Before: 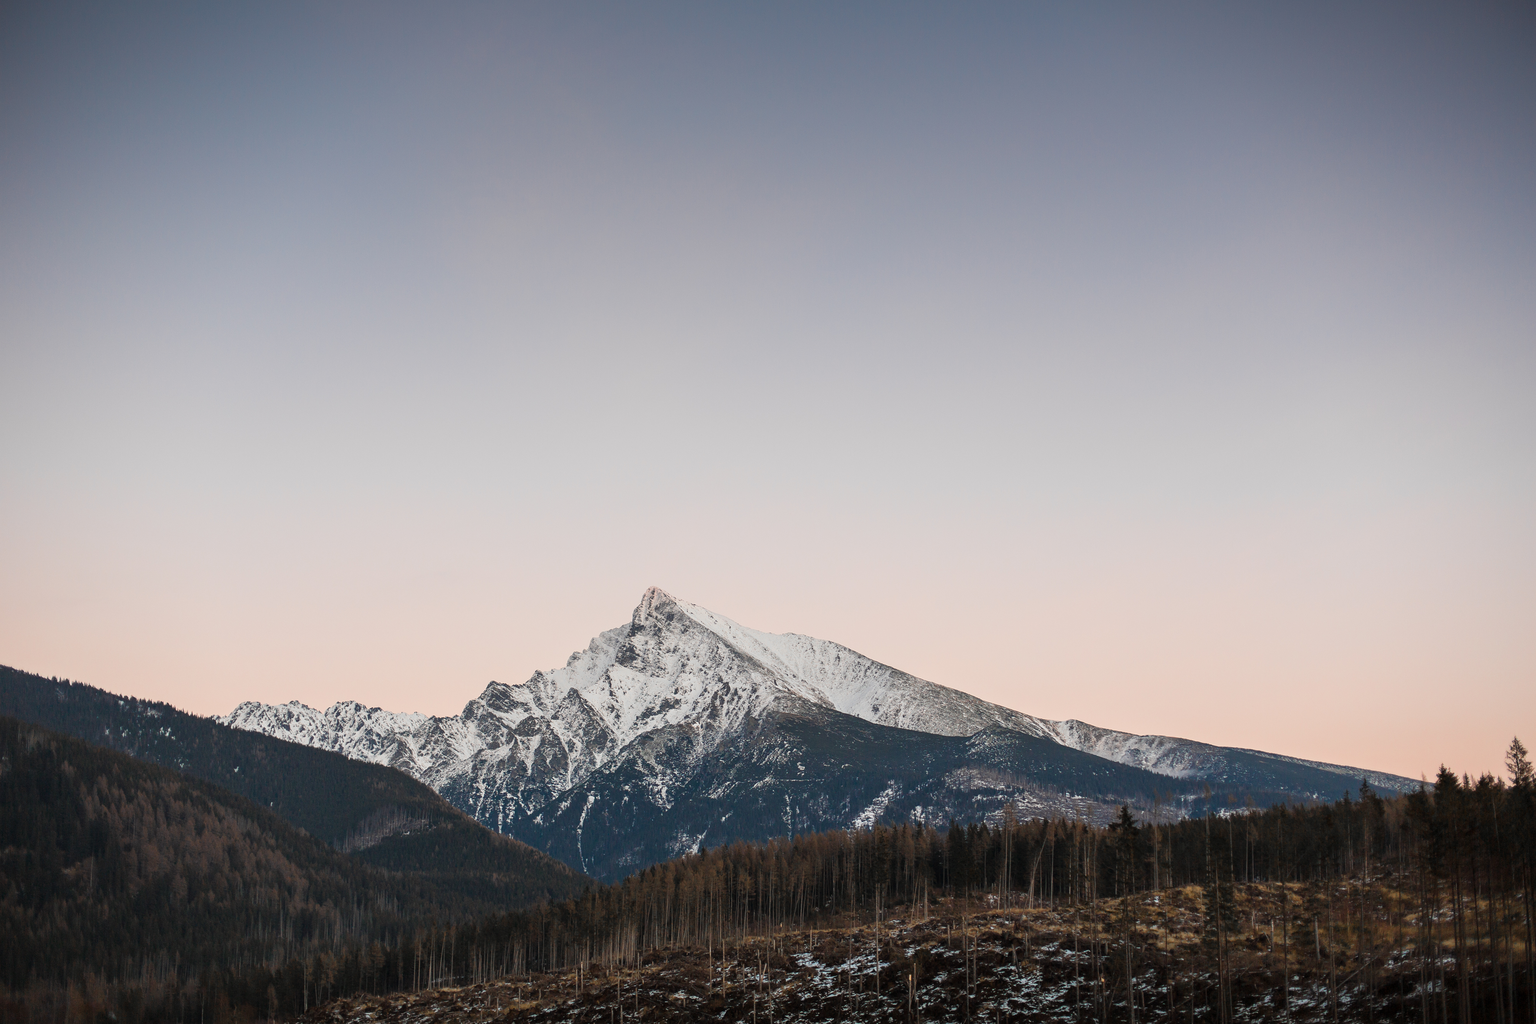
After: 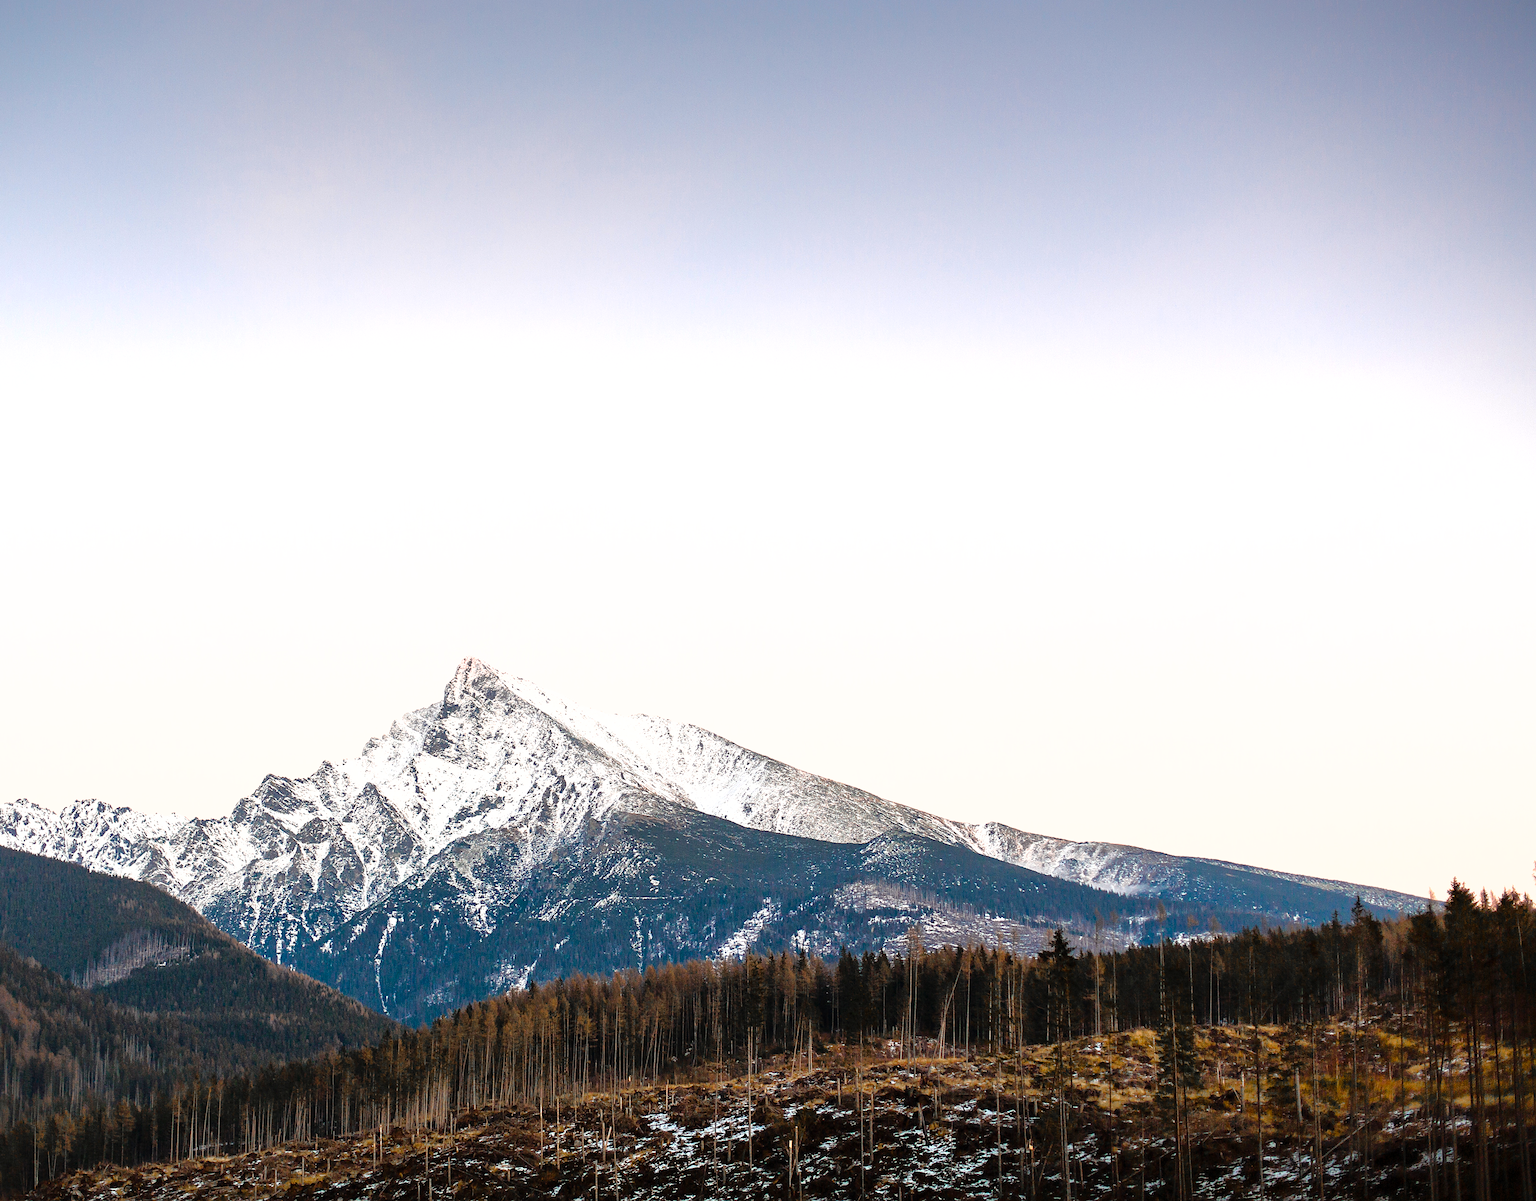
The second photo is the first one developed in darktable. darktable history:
tone equalizer: -8 EV -1.08 EV, -7 EV -1.01 EV, -6 EV -0.861 EV, -5 EV -0.59 EV, -3 EV 0.555 EV, -2 EV 0.862 EV, -1 EV 0.986 EV, +0 EV 1.06 EV
contrast equalizer: octaves 7, y [[0.5, 0.488, 0.462, 0.461, 0.491, 0.5], [0.5 ×6], [0.5 ×6], [0 ×6], [0 ×6]], mix -0.201
color balance rgb: linear chroma grading › shadows -9.319%, linear chroma grading › global chroma 19.958%, perceptual saturation grading › global saturation 0.012%, perceptual saturation grading › highlights -29.105%, perceptual saturation grading › mid-tones 29.345%, perceptual saturation grading › shadows 58.84%
crop and rotate: left 18.036%, top 5.962%, right 1.834%
contrast brightness saturation: contrast 0.153, brightness 0.052
shadows and highlights: on, module defaults
sharpen: radius 1.848, amount 0.411, threshold 1.407
